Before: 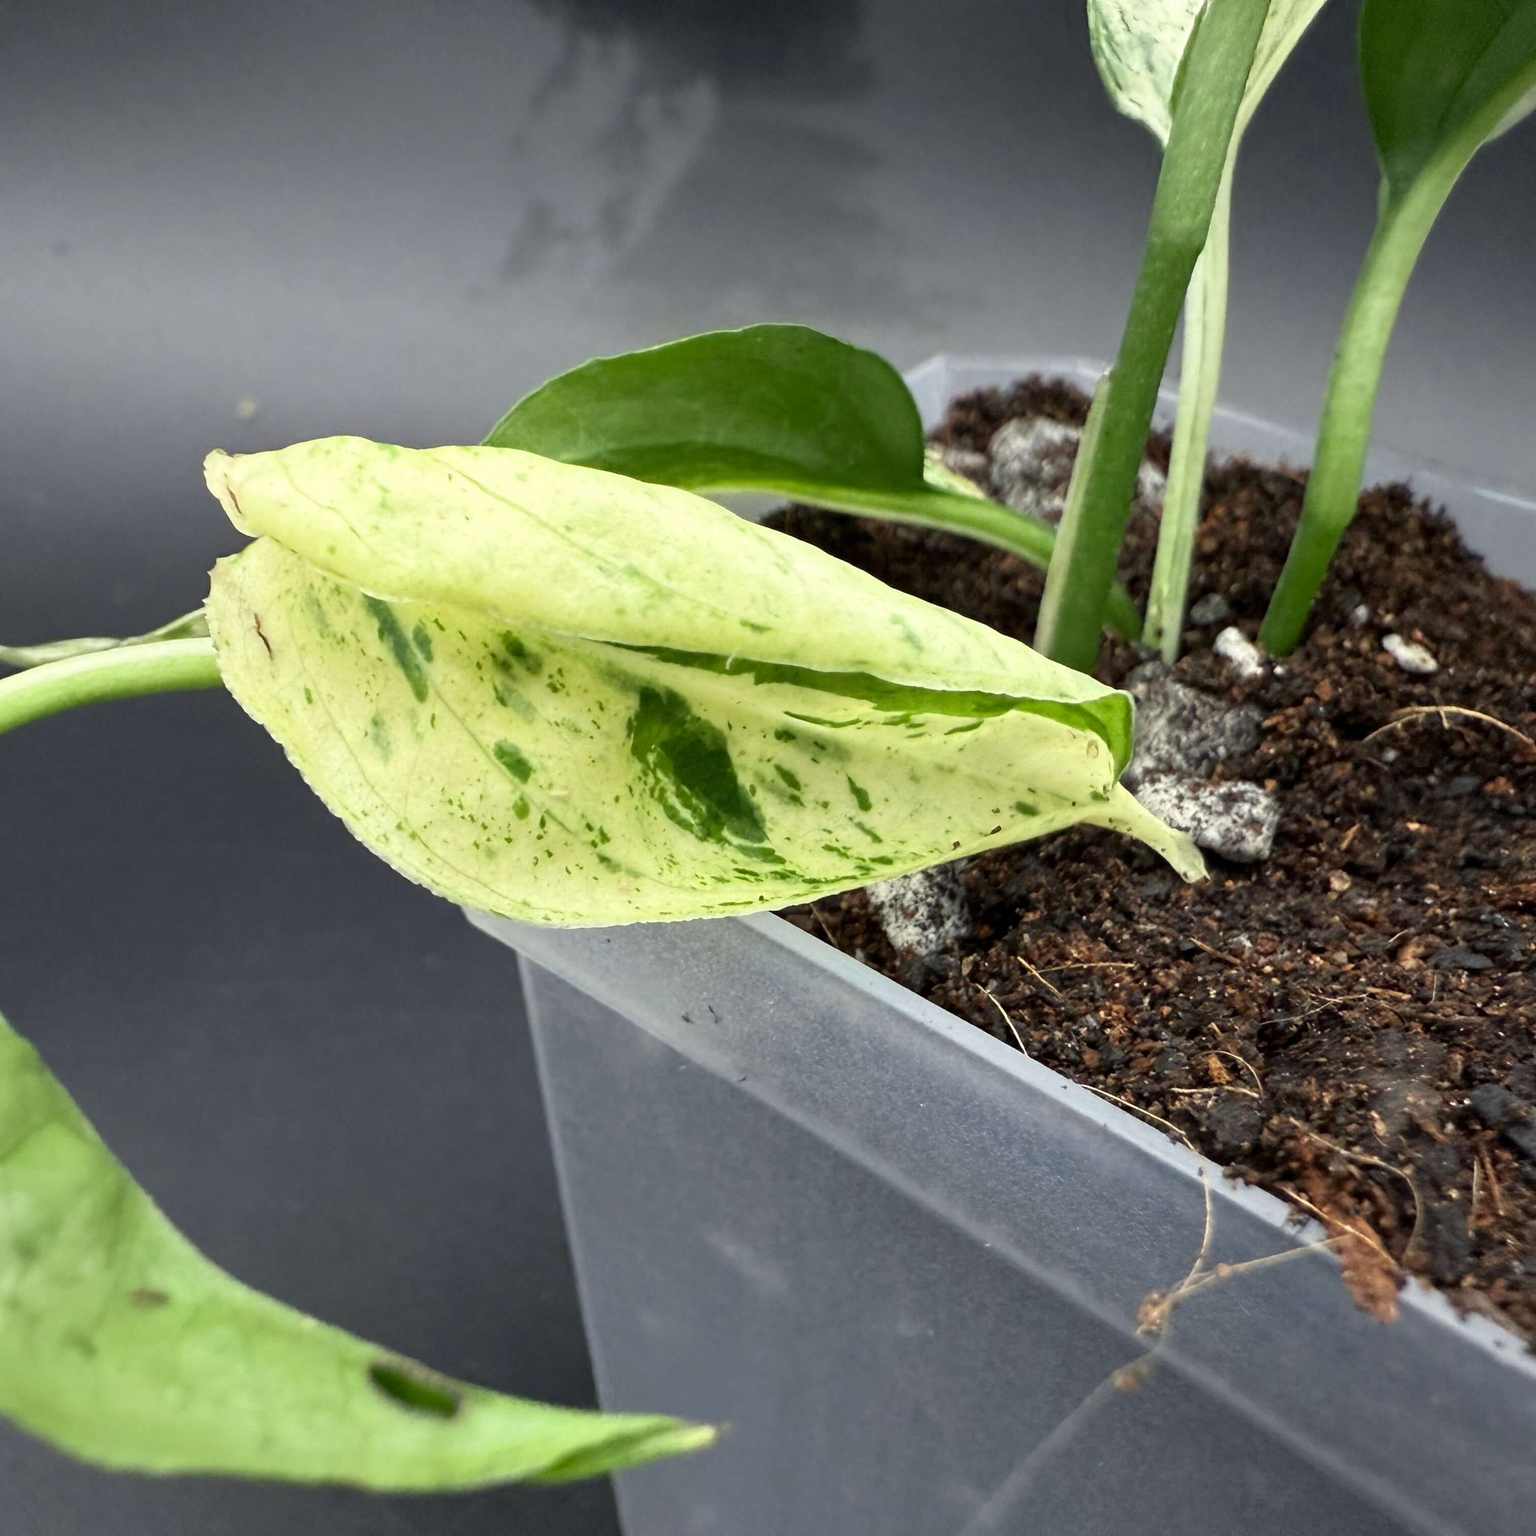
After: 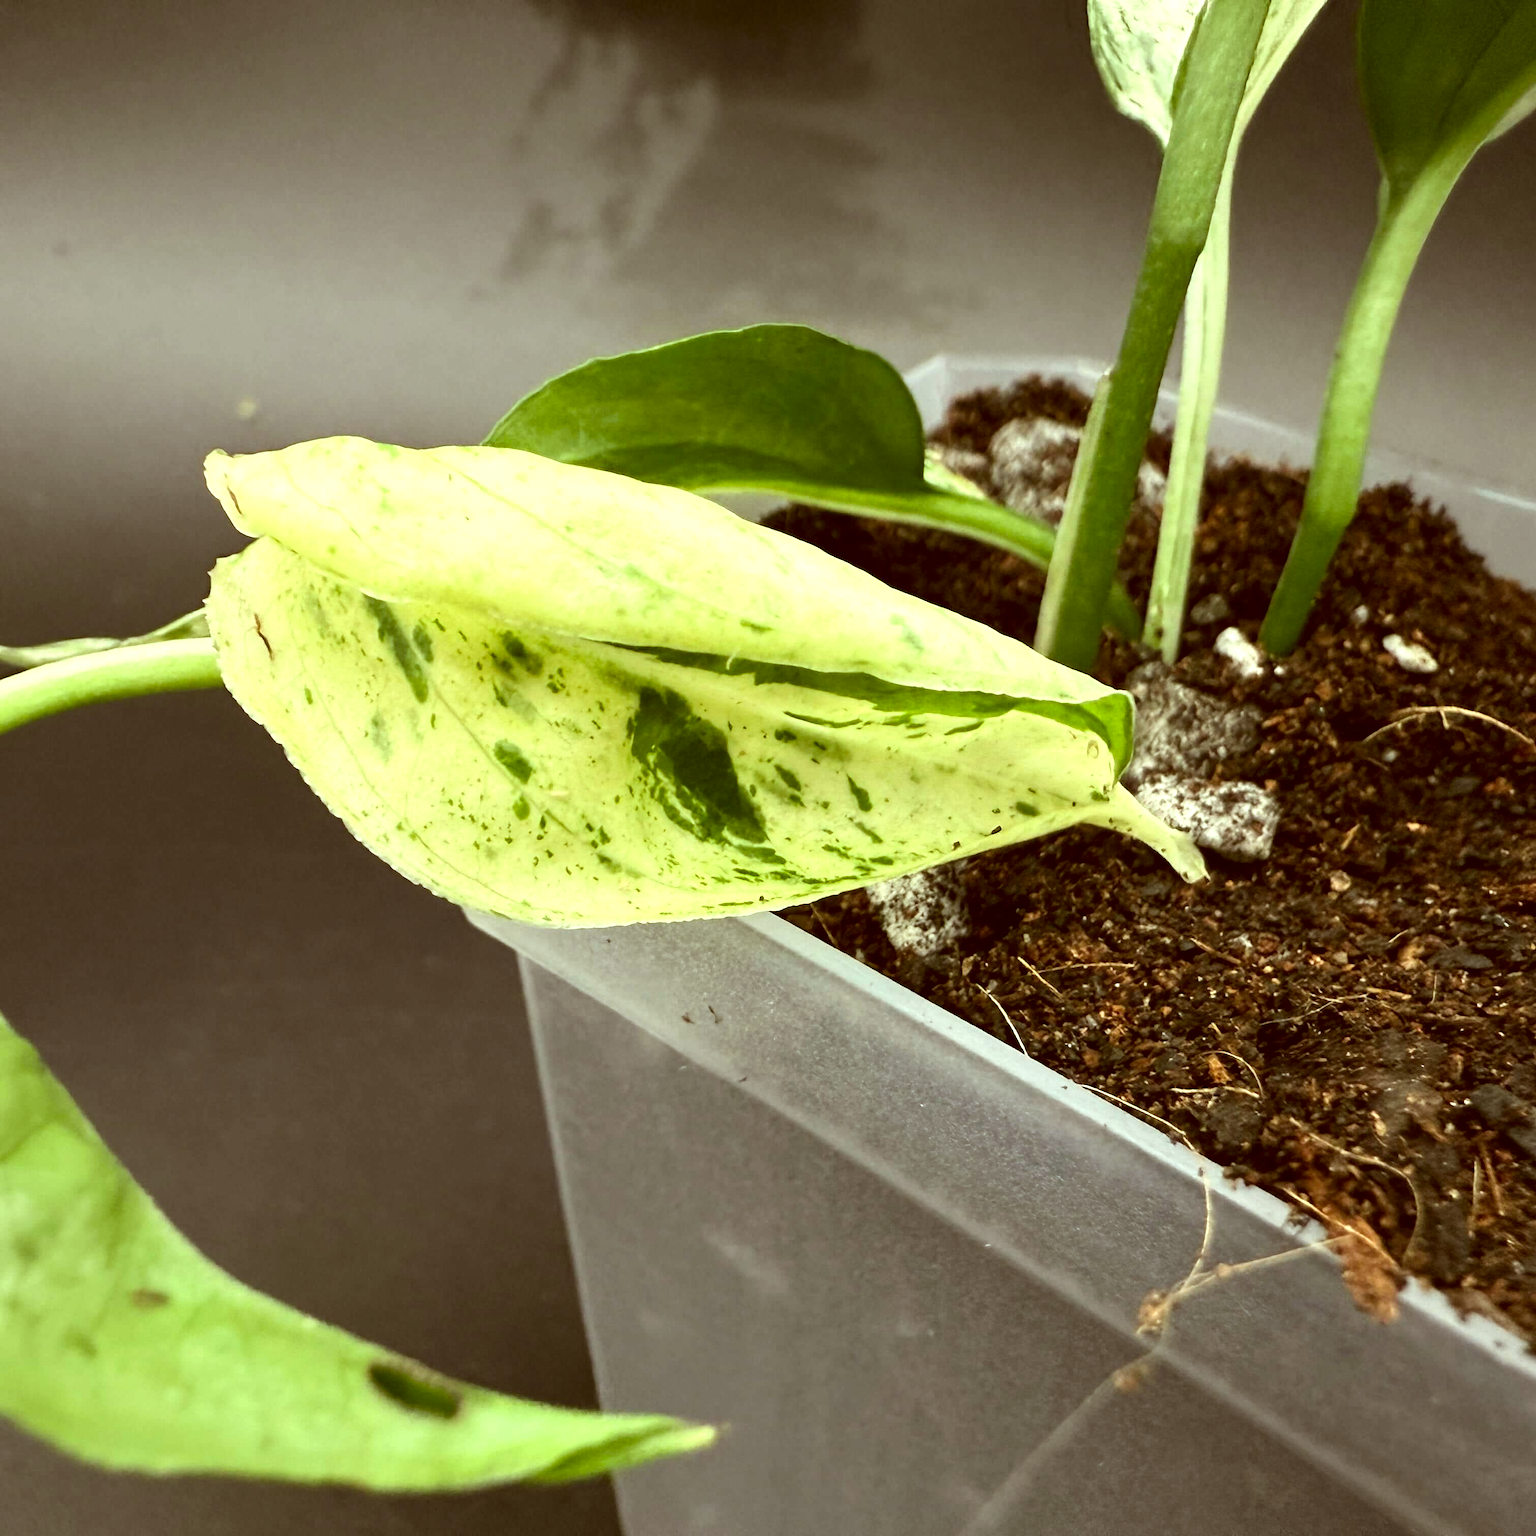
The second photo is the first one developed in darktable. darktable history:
tone equalizer: -8 EV -0.417 EV, -7 EV -0.389 EV, -6 EV -0.333 EV, -5 EV -0.222 EV, -3 EV 0.222 EV, -2 EV 0.333 EV, -1 EV 0.389 EV, +0 EV 0.417 EV, edges refinement/feathering 500, mask exposure compensation -1.57 EV, preserve details no
color correction: highlights a* -5.94, highlights b* 9.48, shadows a* 10.12, shadows b* 23.94
